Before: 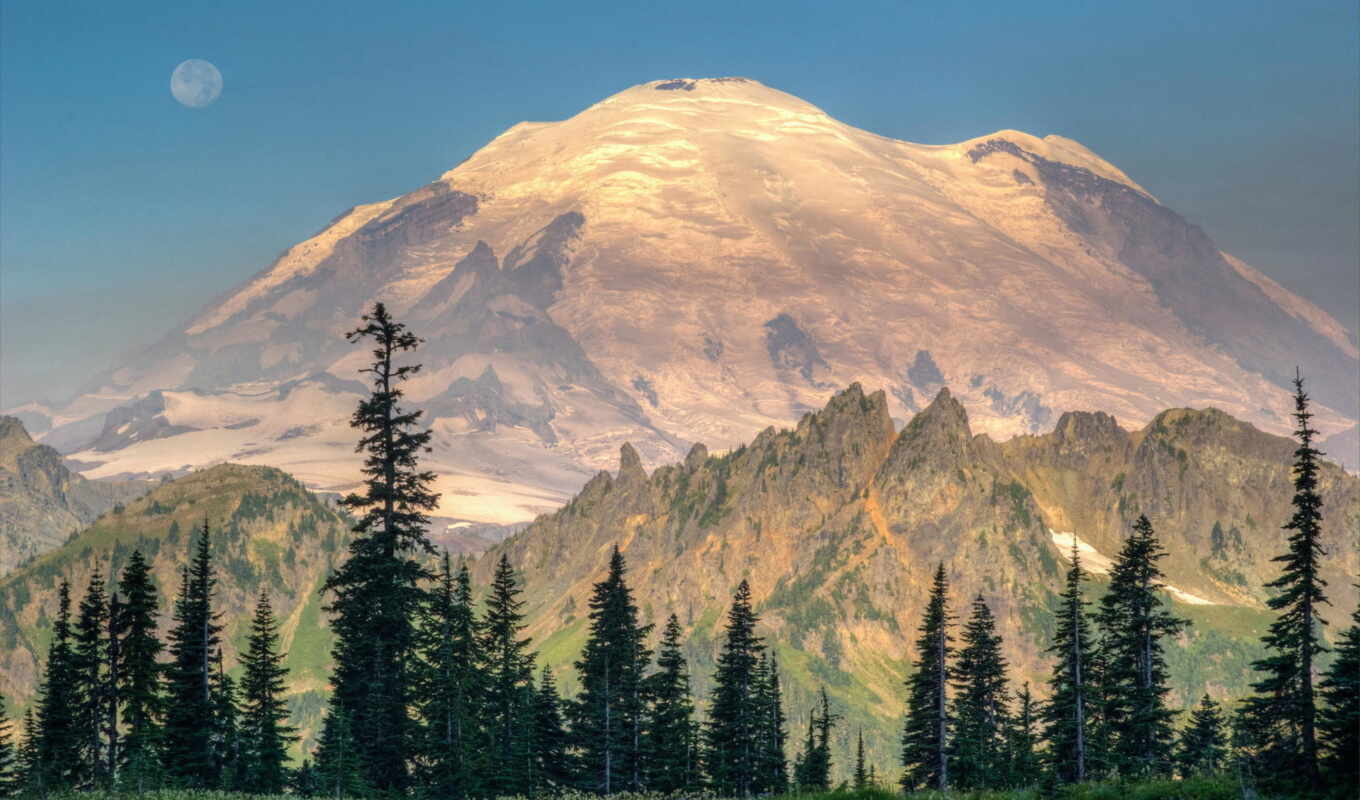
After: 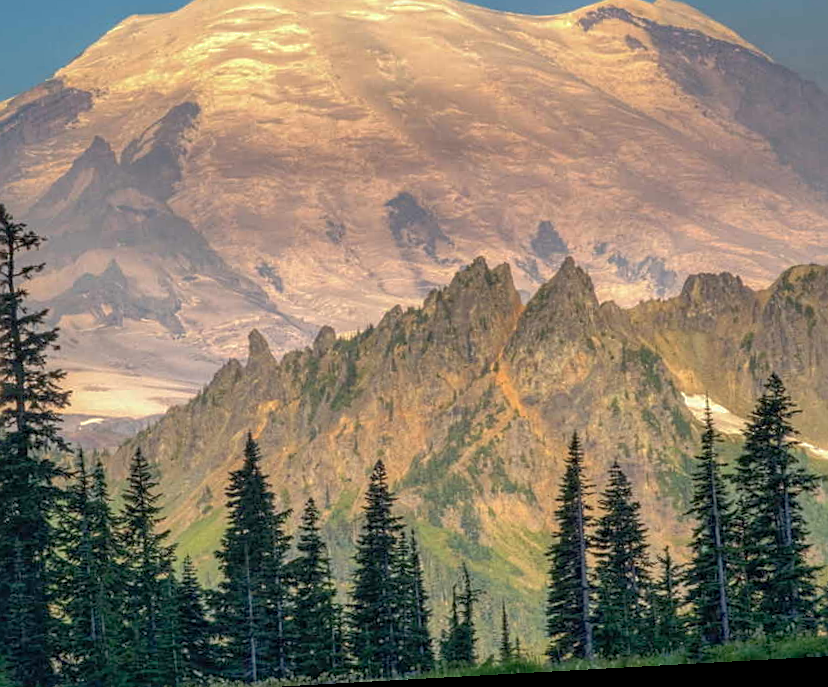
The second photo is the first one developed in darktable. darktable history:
crop and rotate: left 28.256%, top 17.734%, right 12.656%, bottom 3.573%
shadows and highlights: on, module defaults
sharpen: on, module defaults
rotate and perspective: rotation -3.18°, automatic cropping off
